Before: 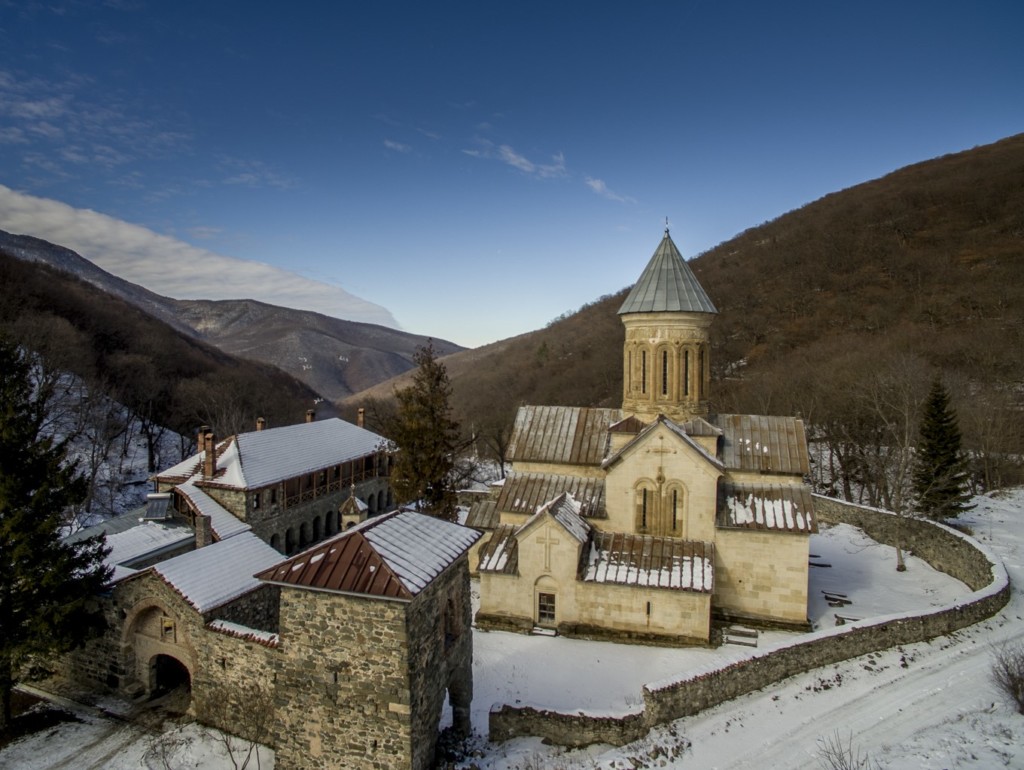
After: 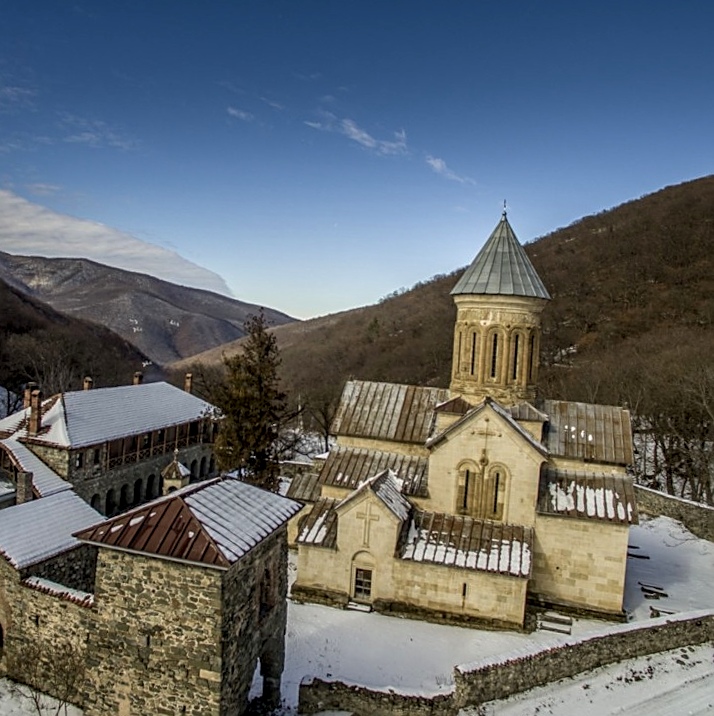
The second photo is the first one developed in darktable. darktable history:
velvia: strength 10%
crop and rotate: angle -3.27°, left 14.277%, top 0.028%, right 10.766%, bottom 0.028%
local contrast: highlights 55%, shadows 52%, detail 130%, midtone range 0.452
sharpen: on, module defaults
